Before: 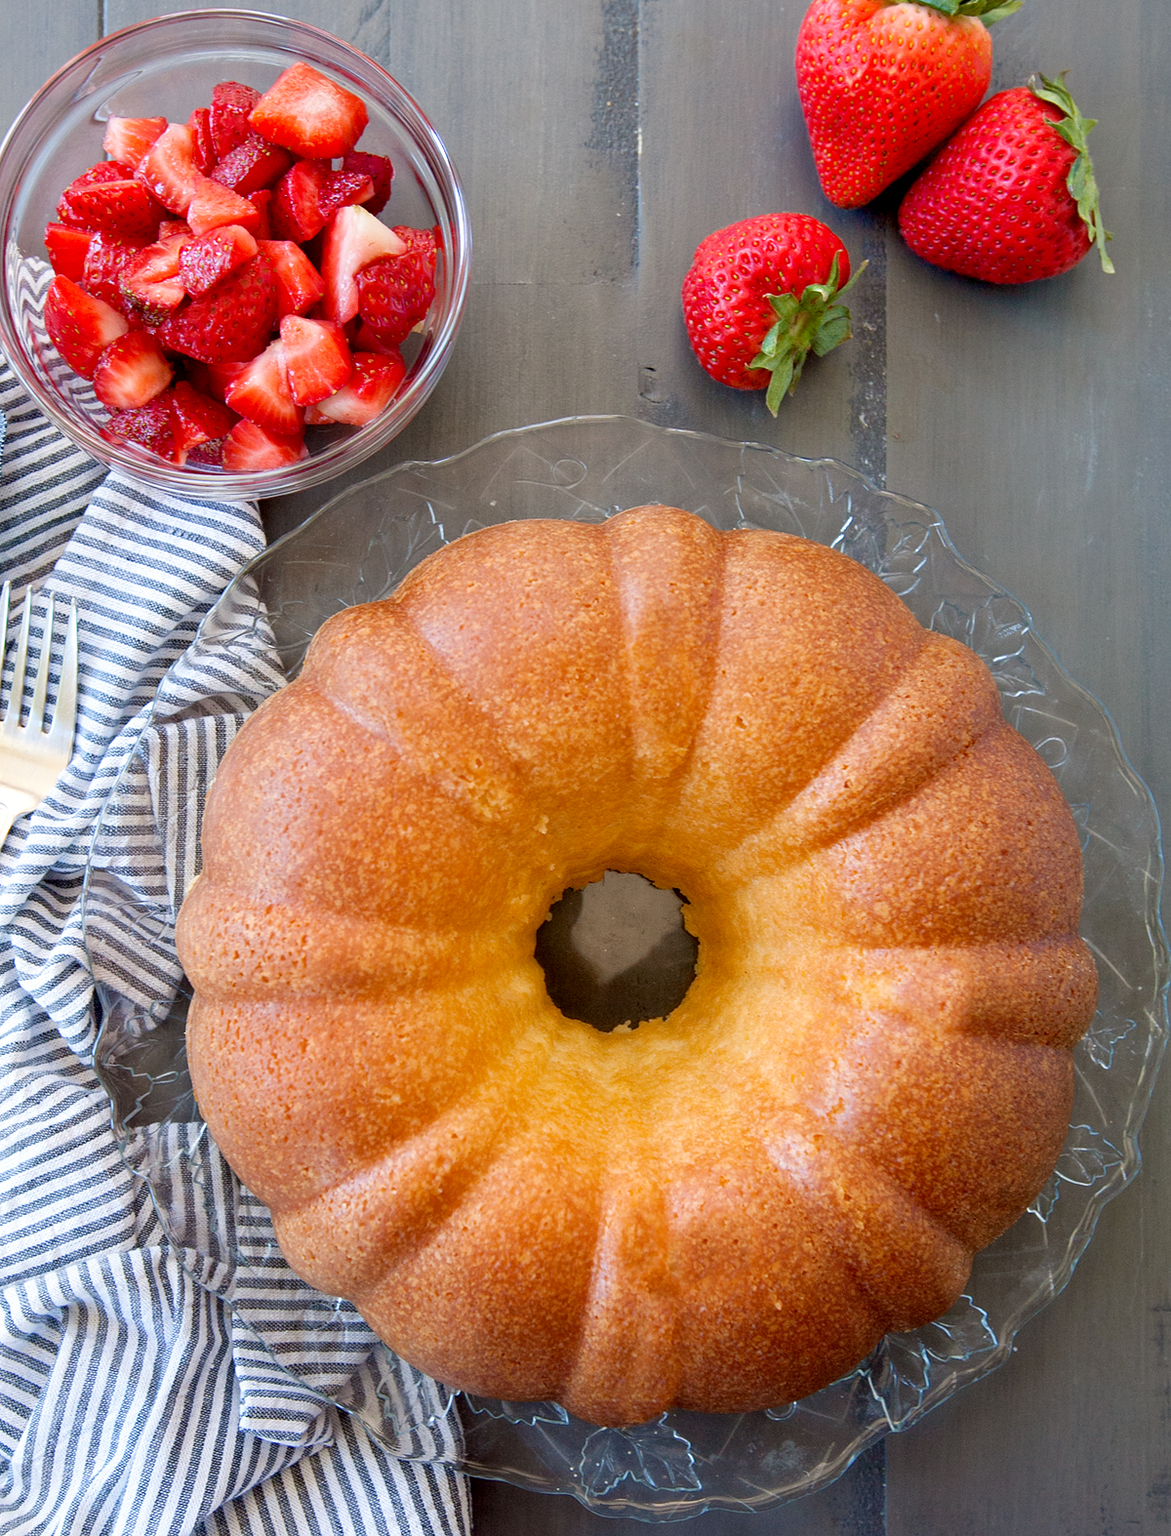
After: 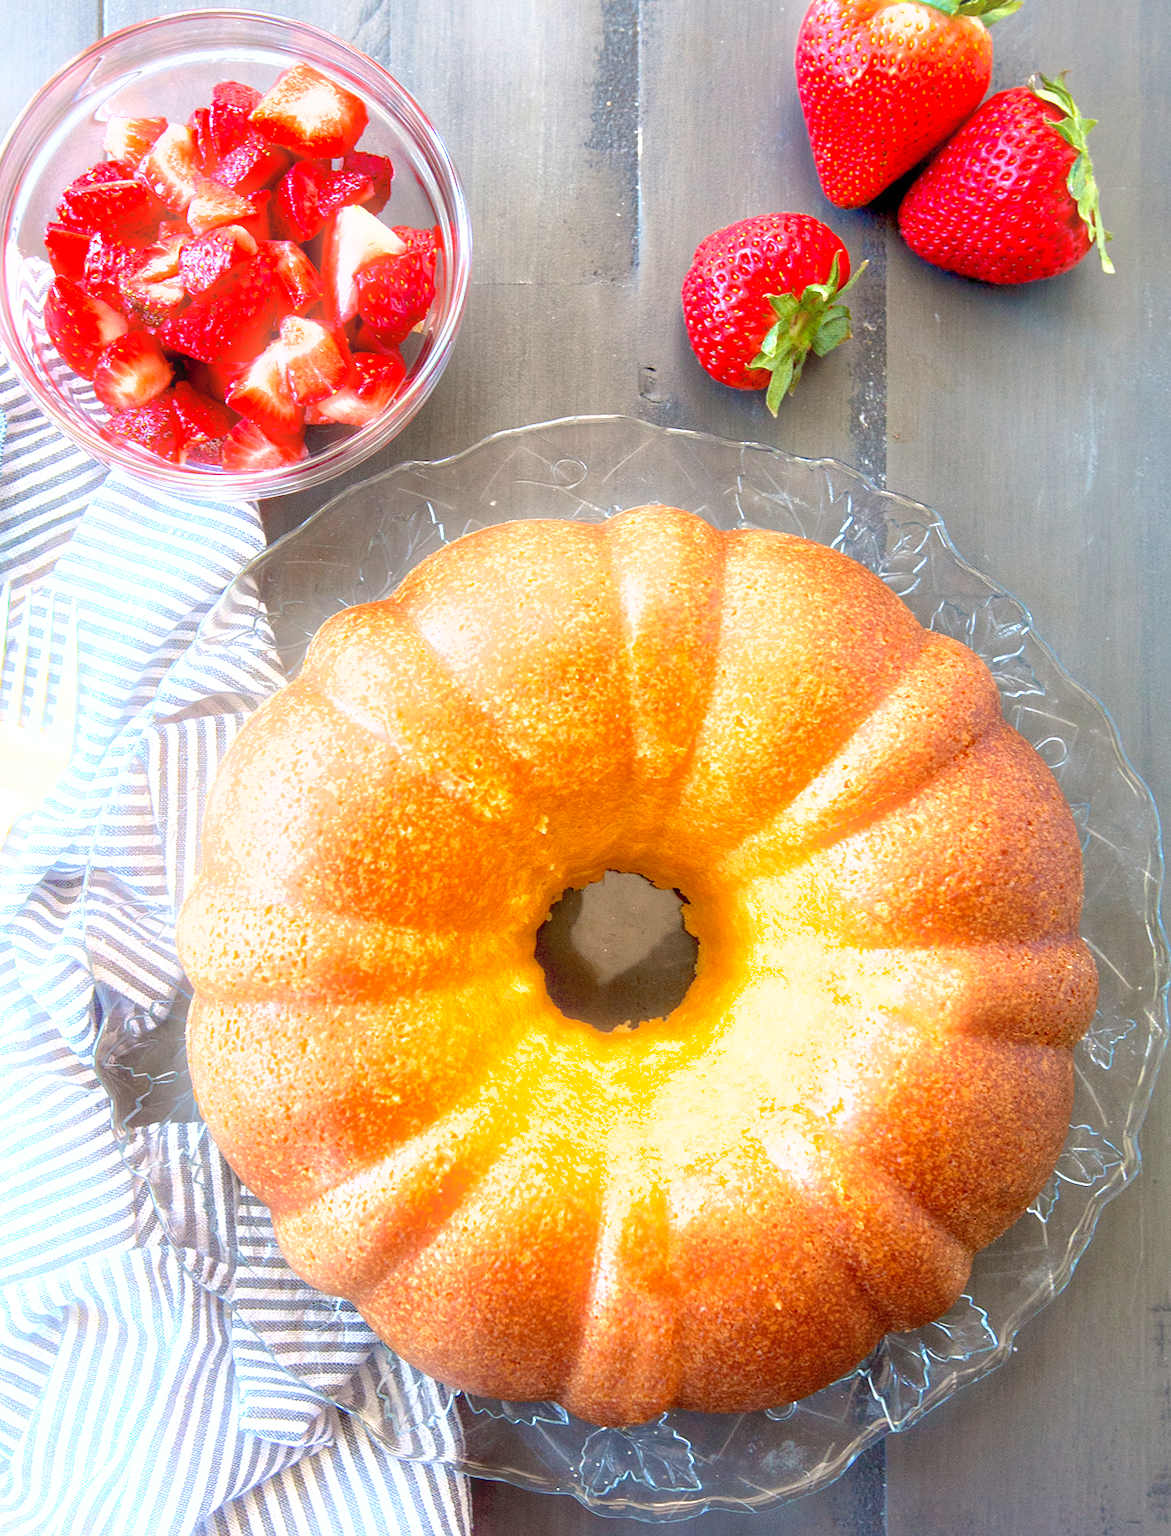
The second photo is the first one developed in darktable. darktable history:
tone equalizer: on, module defaults
bloom: size 5%, threshold 95%, strength 15%
shadows and highlights: on, module defaults
exposure: exposure 1.15 EV, compensate highlight preservation false
